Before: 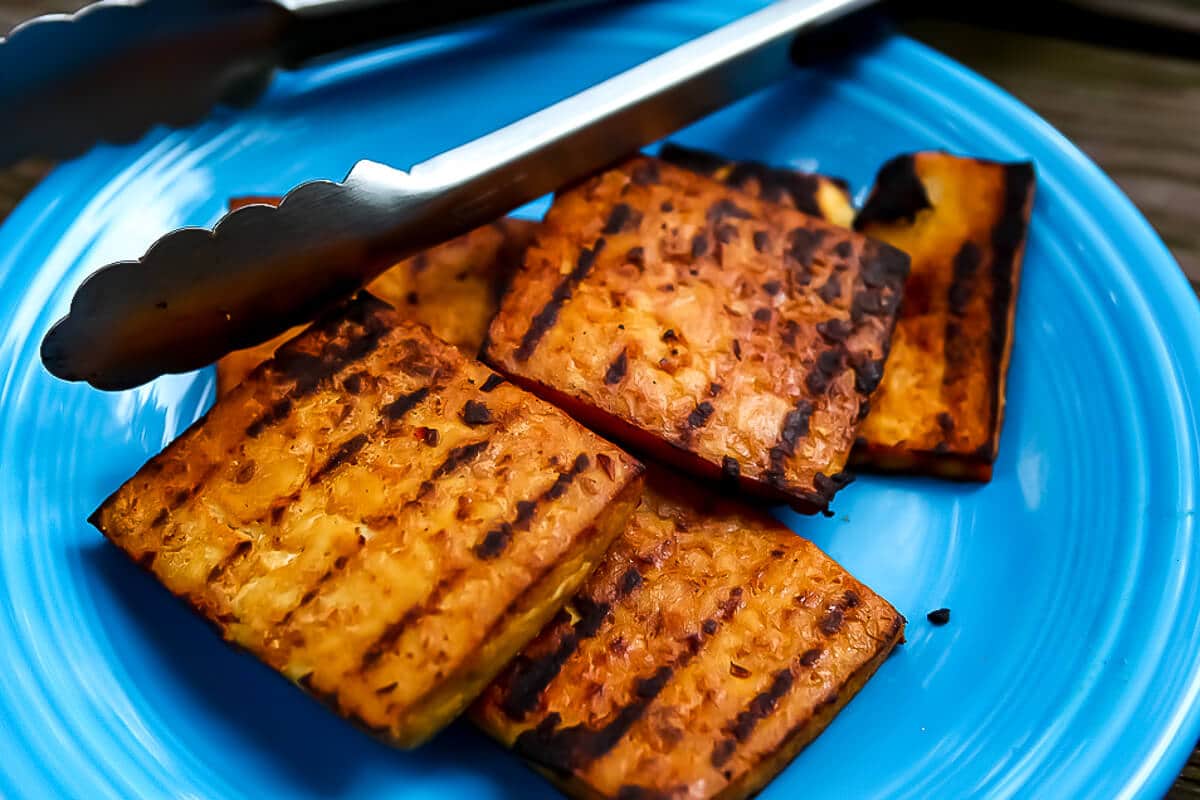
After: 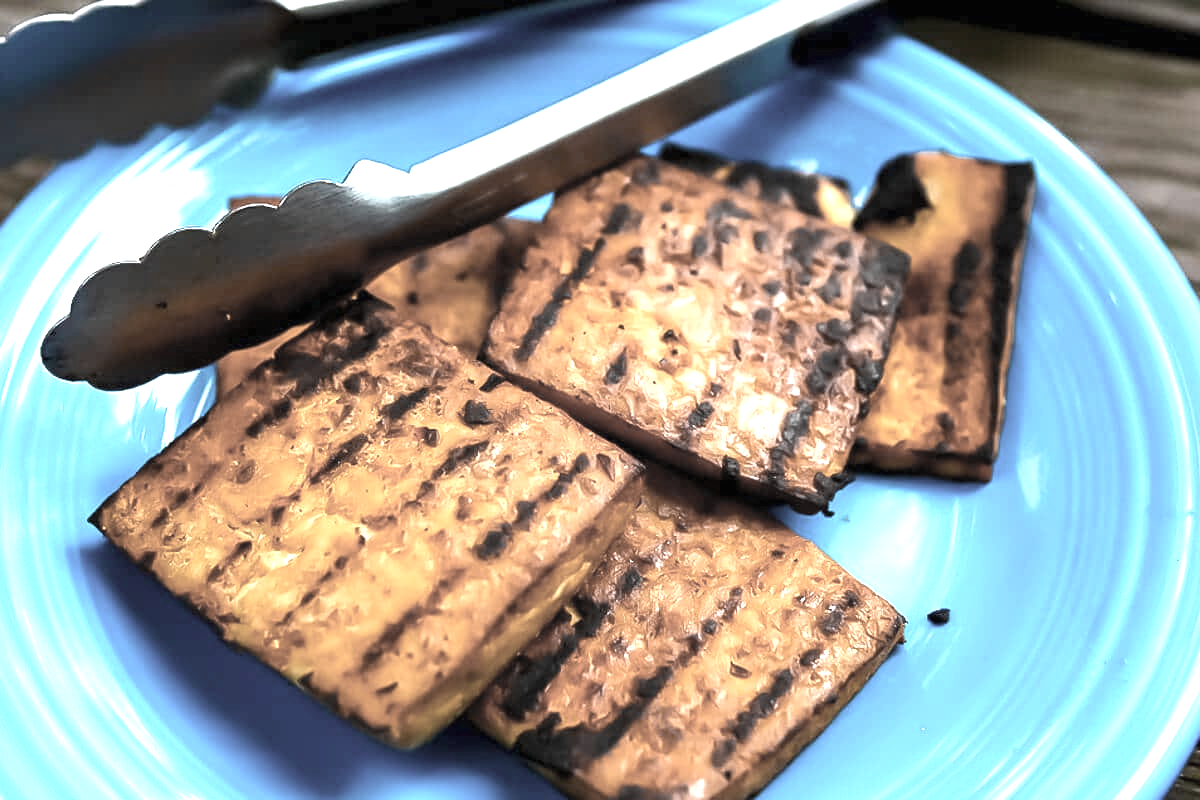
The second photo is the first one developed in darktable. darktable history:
color zones: curves: ch0 [(0, 0.487) (0.241, 0.395) (0.434, 0.373) (0.658, 0.412) (0.838, 0.487)]; ch1 [(0, 0) (0.053, 0.053) (0.211, 0.202) (0.579, 0.259) (0.781, 0.241)]
exposure: black level correction 0, exposure 1.9 EV, compensate highlight preservation false
